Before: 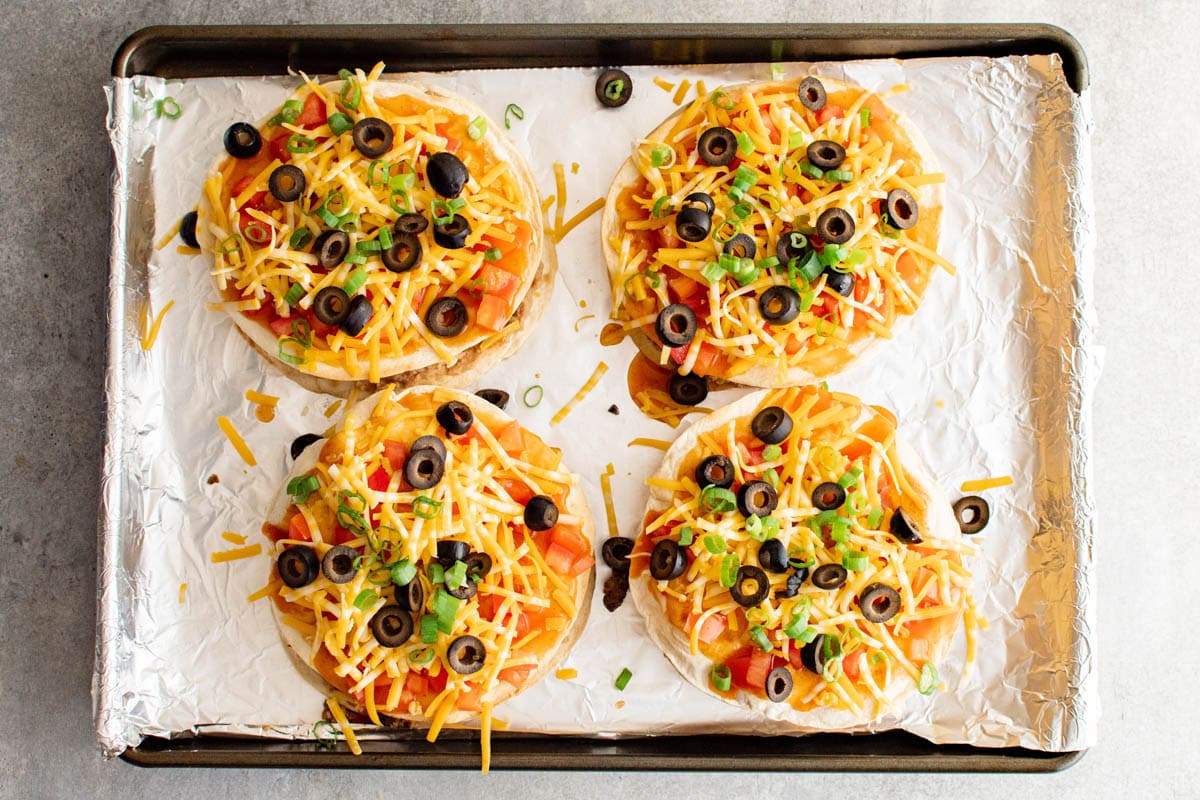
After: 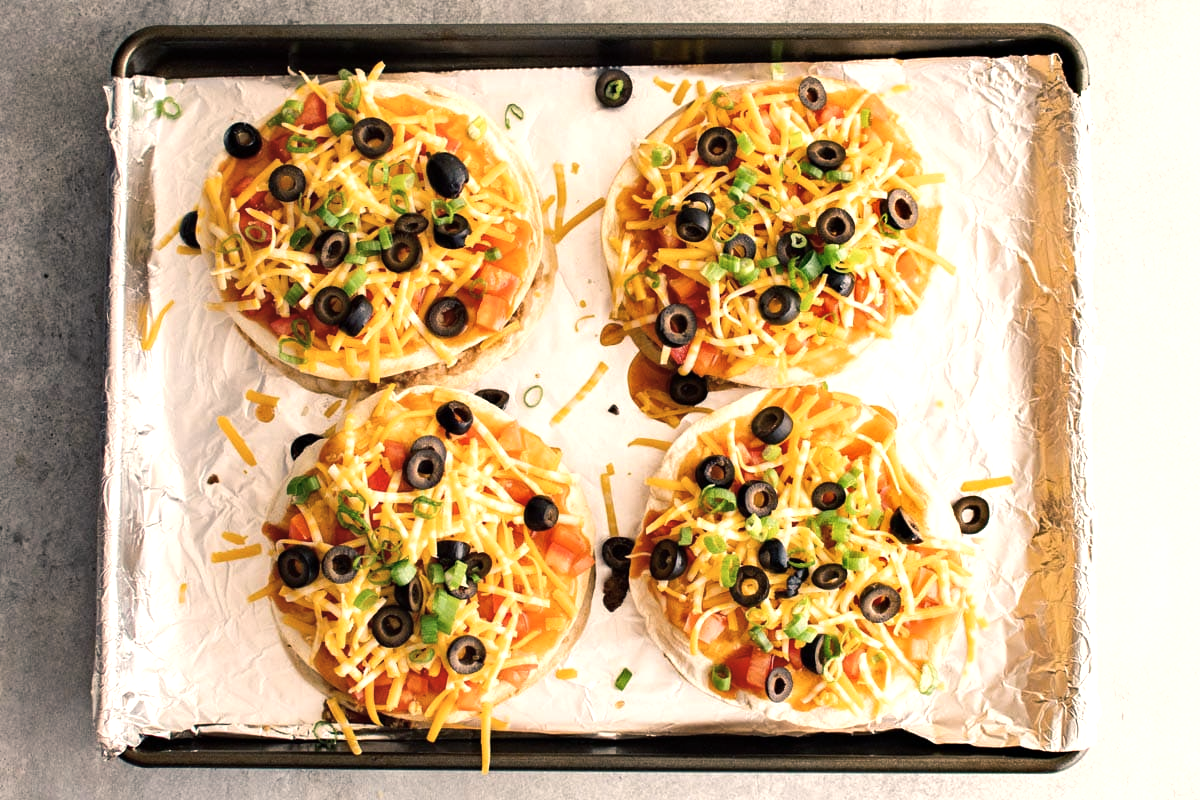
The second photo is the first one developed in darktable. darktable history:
shadows and highlights: shadows 32, highlights -32, soften with gaussian
color correction: saturation 0.85
color balance rgb: shadows lift › chroma 5.41%, shadows lift › hue 240°, highlights gain › chroma 3.74%, highlights gain › hue 60°, saturation formula JzAzBz (2021)
tone equalizer: -8 EV -0.417 EV, -7 EV -0.389 EV, -6 EV -0.333 EV, -5 EV -0.222 EV, -3 EV 0.222 EV, -2 EV 0.333 EV, -1 EV 0.389 EV, +0 EV 0.417 EV, edges refinement/feathering 500, mask exposure compensation -1.57 EV, preserve details no
